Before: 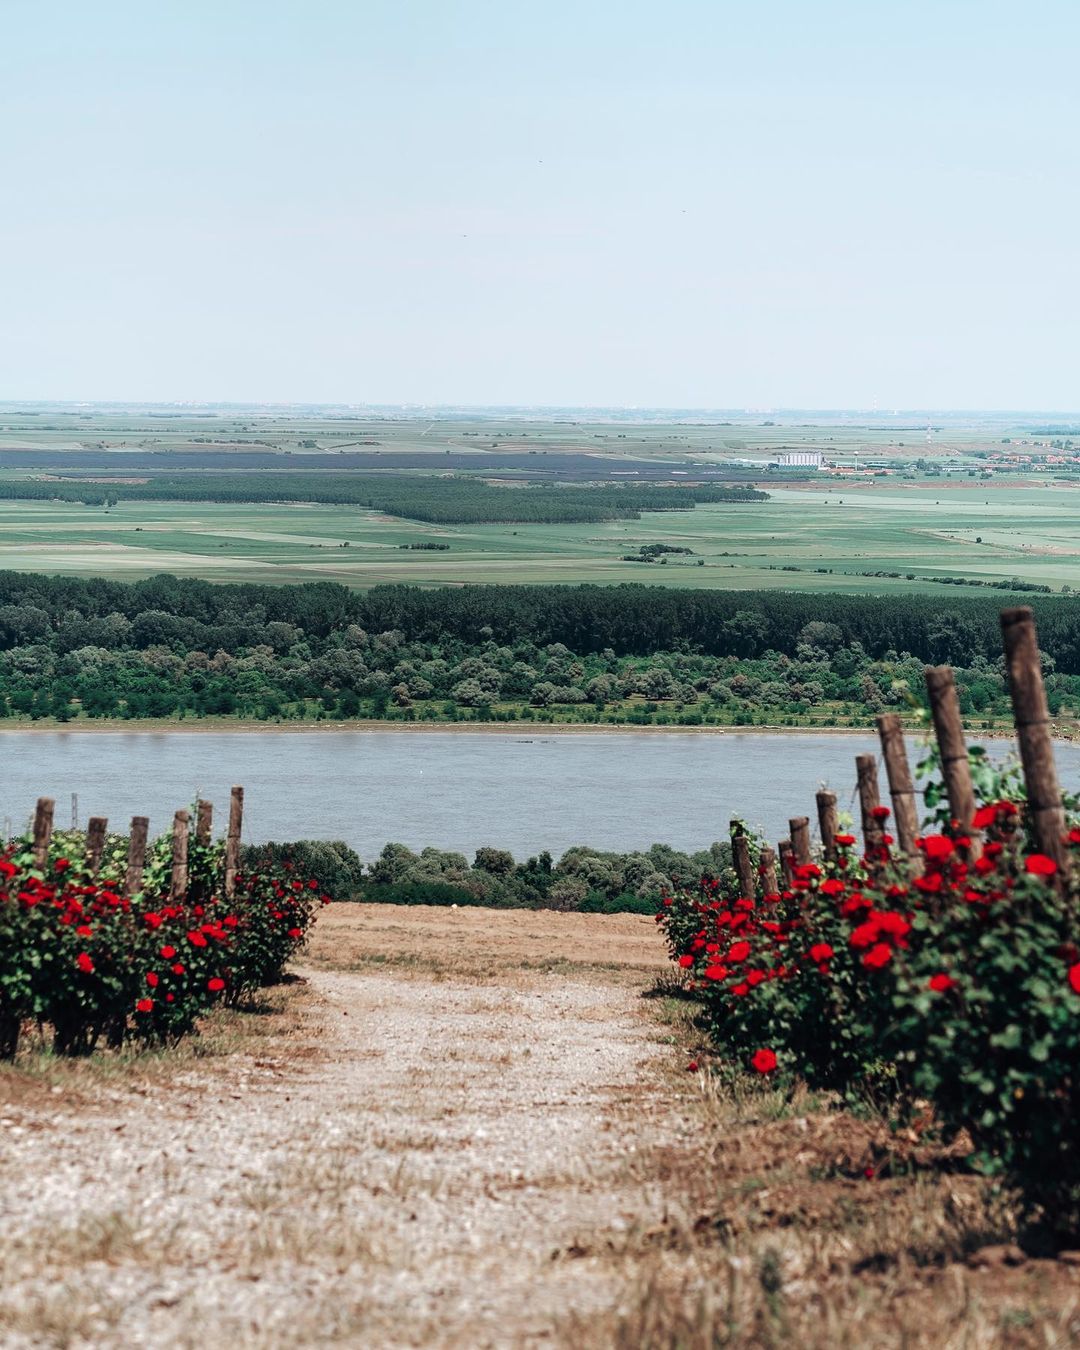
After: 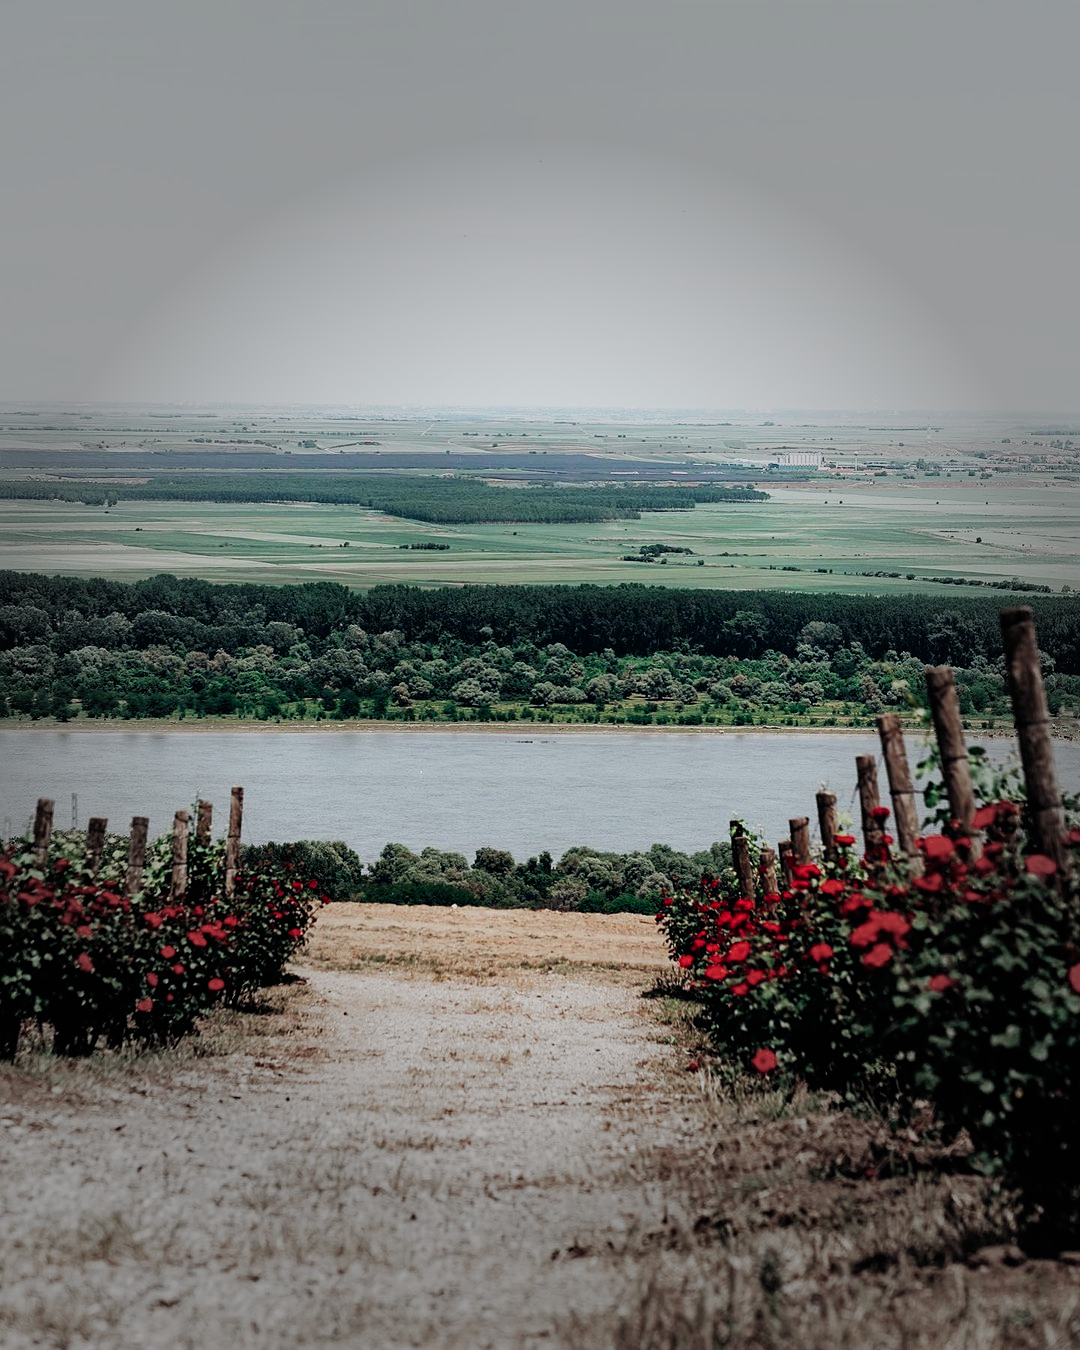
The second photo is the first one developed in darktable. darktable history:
sharpen: amount 0.2
vignetting: fall-off start 40%, fall-off radius 40%
sigmoid: skew -0.2, preserve hue 0%, red attenuation 0.1, red rotation 0.035, green attenuation 0.1, green rotation -0.017, blue attenuation 0.15, blue rotation -0.052, base primaries Rec2020
